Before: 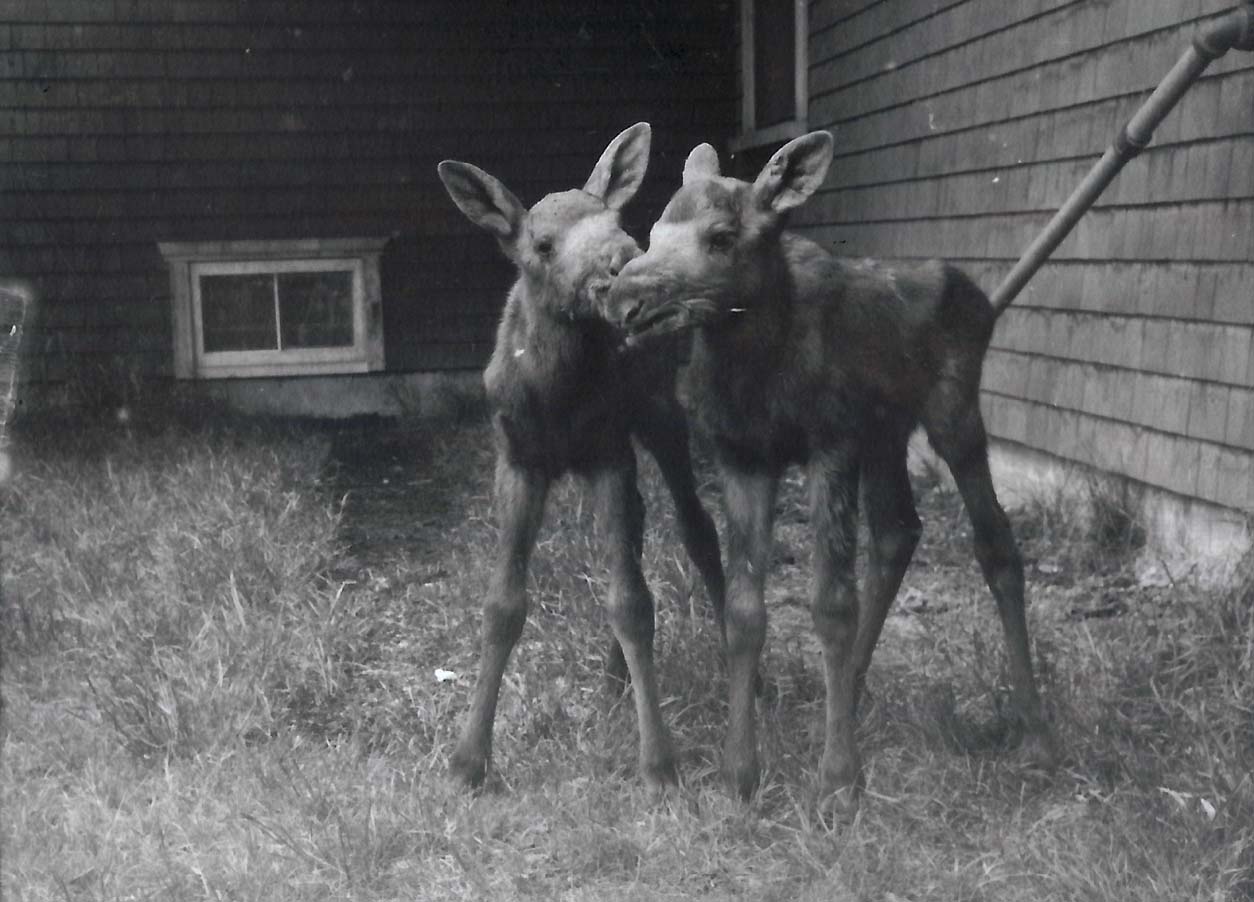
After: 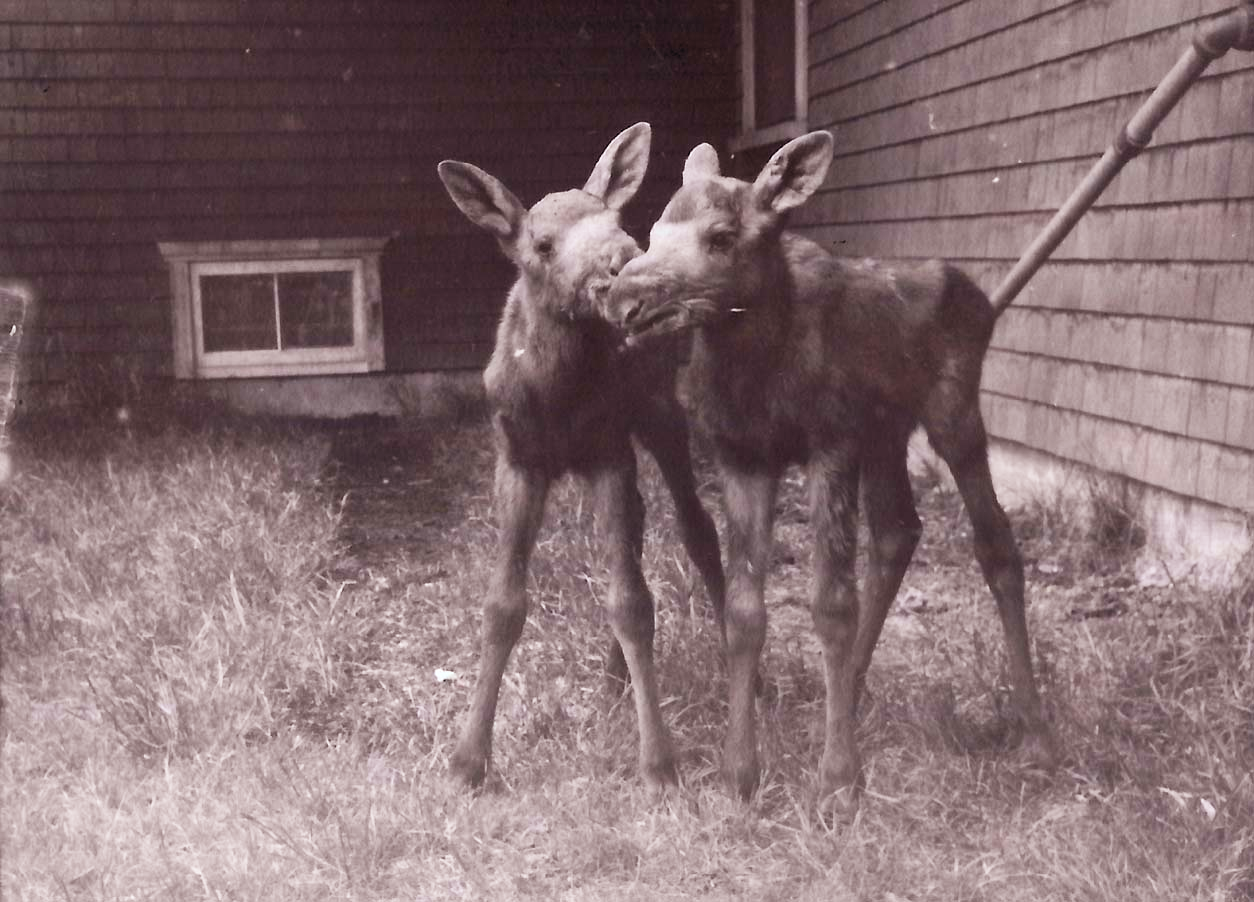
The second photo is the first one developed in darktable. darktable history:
rgb levels: mode RGB, independent channels, levels [[0, 0.474, 1], [0, 0.5, 1], [0, 0.5, 1]]
contrast brightness saturation: contrast 0.2, brightness 0.16, saturation 0.22
